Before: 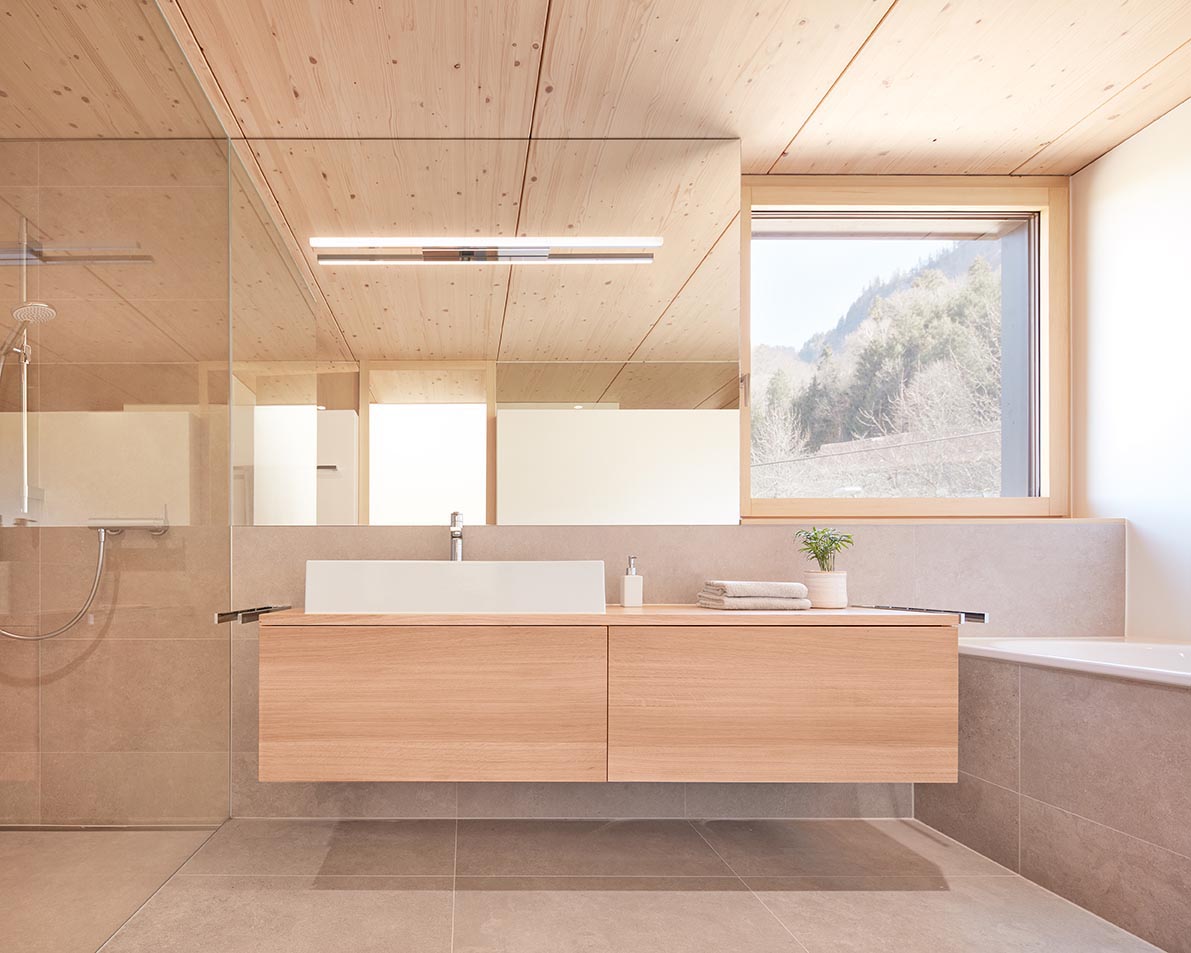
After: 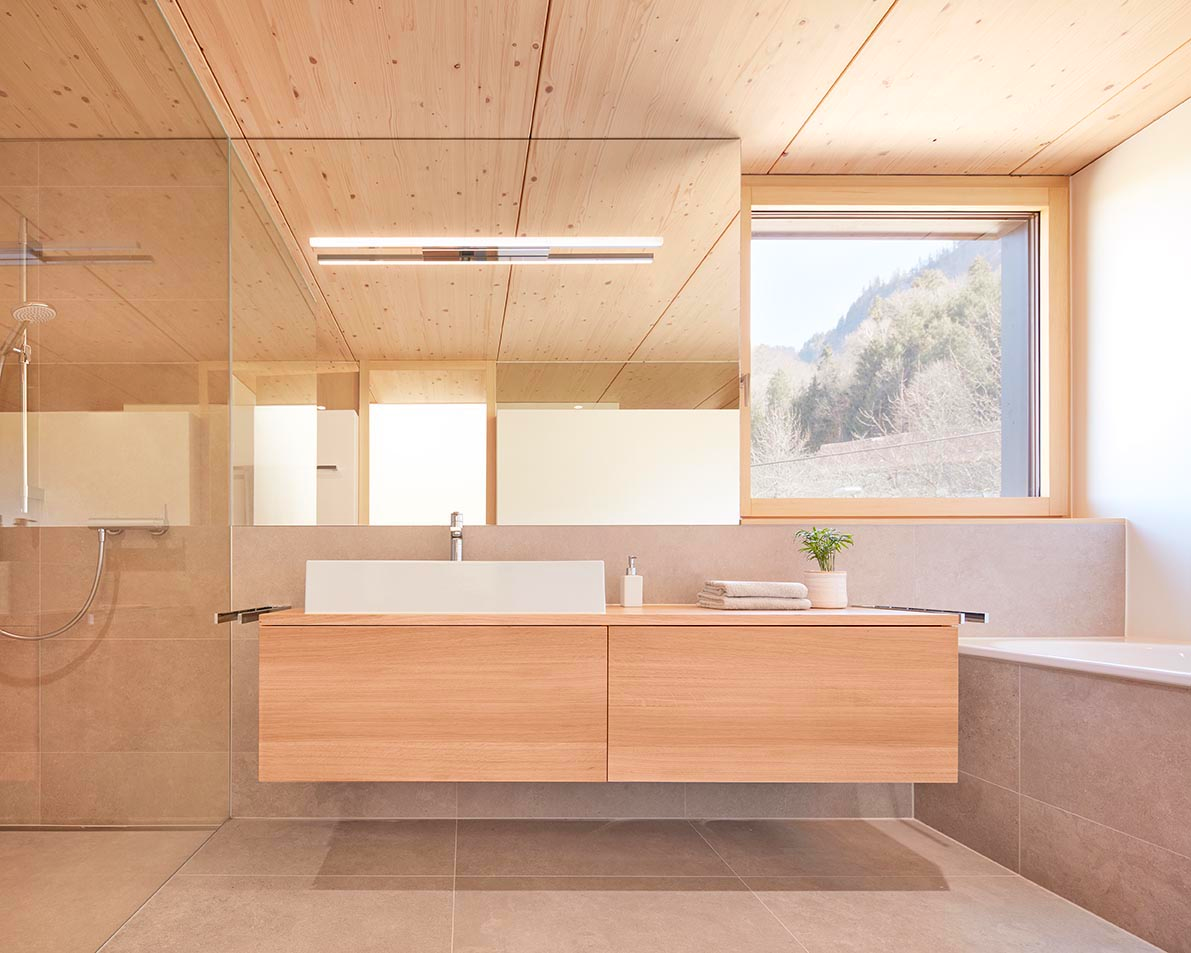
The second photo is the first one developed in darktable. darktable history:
color correction: highlights b* -0.025, saturation 1.29
